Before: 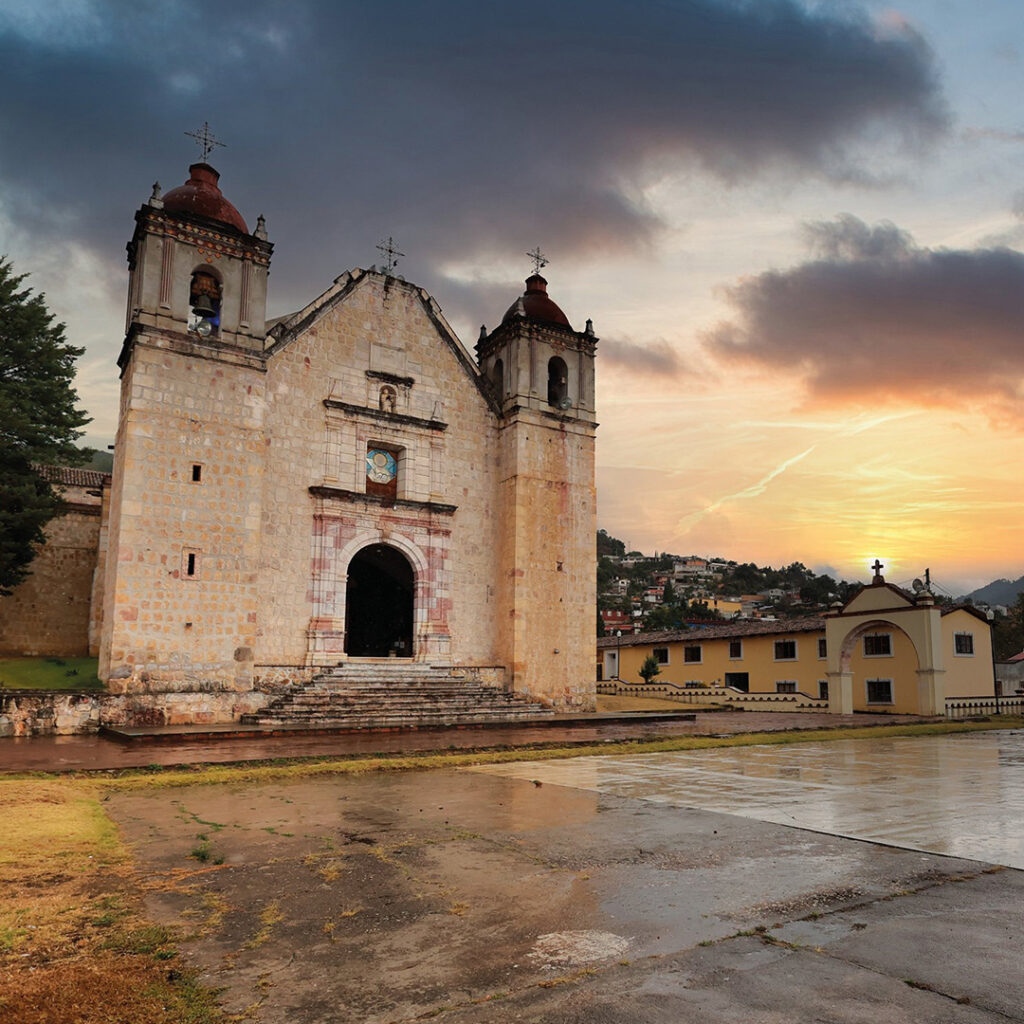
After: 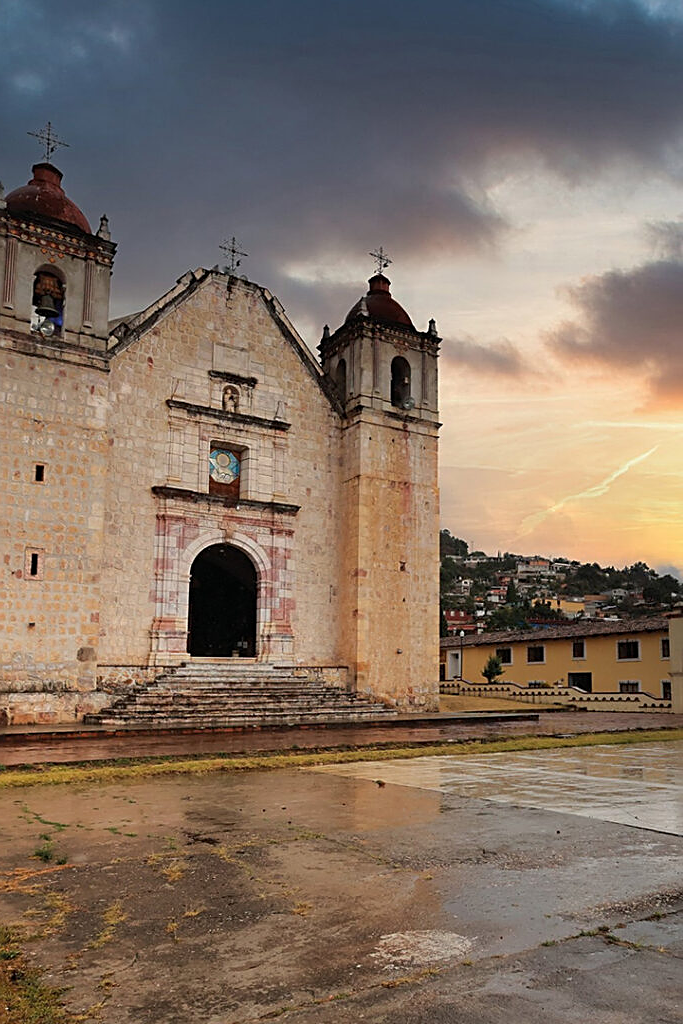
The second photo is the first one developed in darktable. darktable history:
sharpen: on, module defaults
crop and rotate: left 15.343%, right 17.88%
